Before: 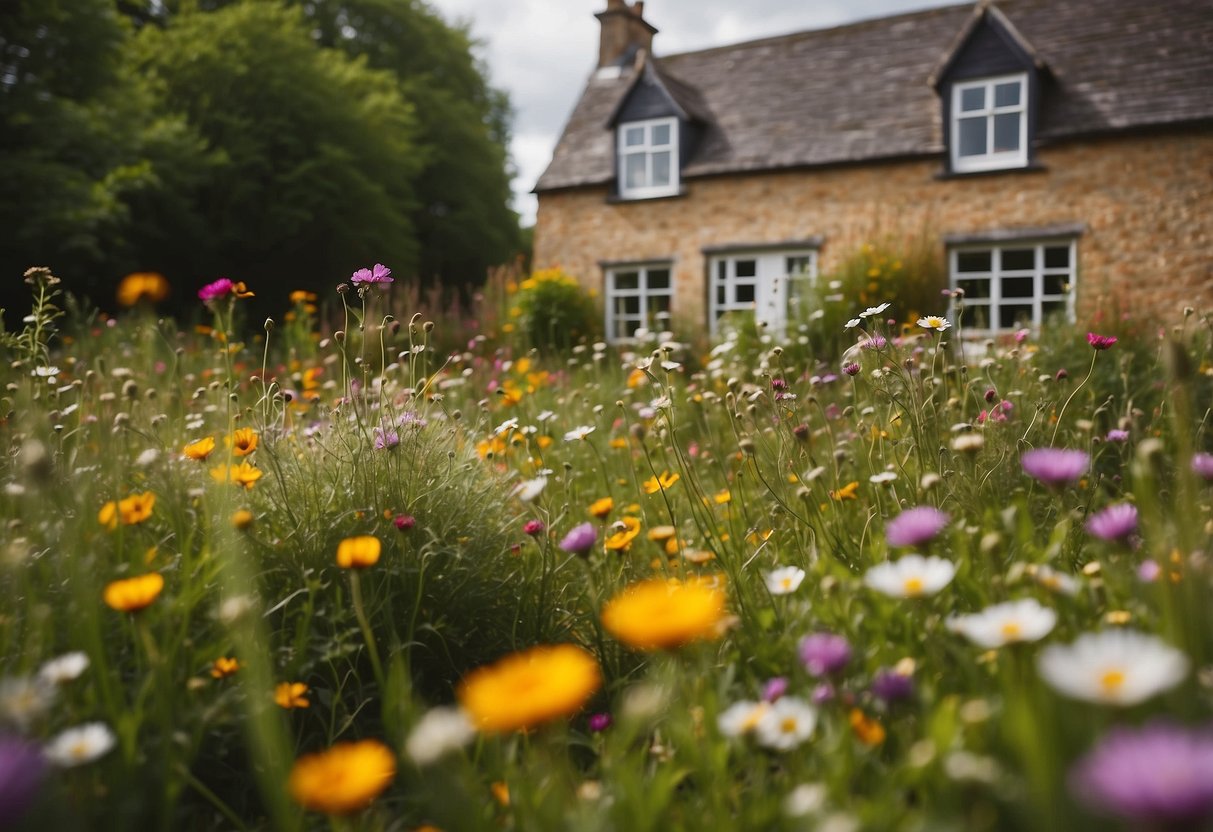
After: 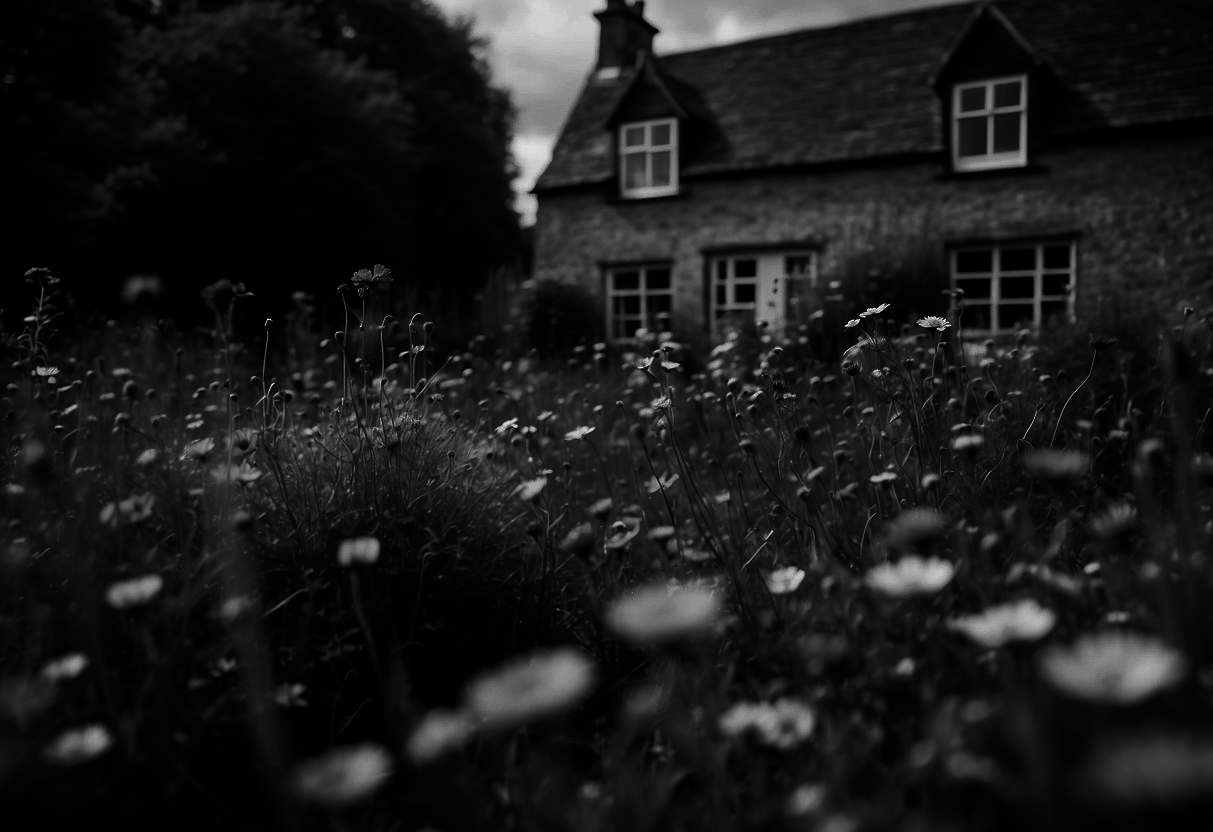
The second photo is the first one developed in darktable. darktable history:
contrast brightness saturation: contrast 0.02, brightness -0.999, saturation -0.996
